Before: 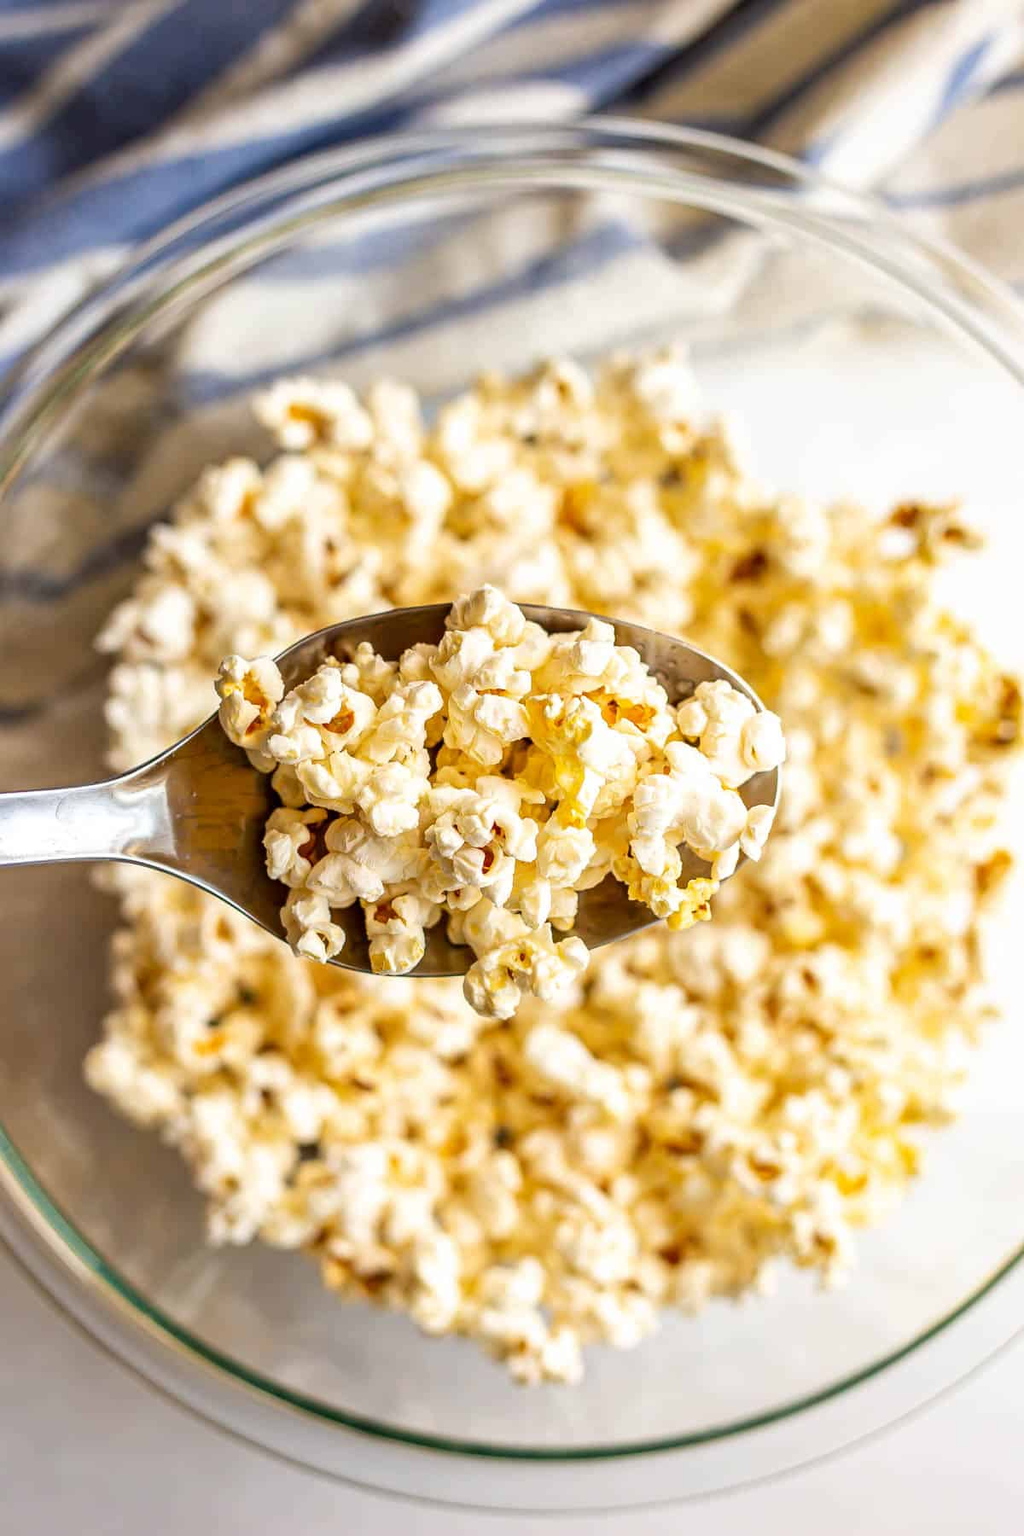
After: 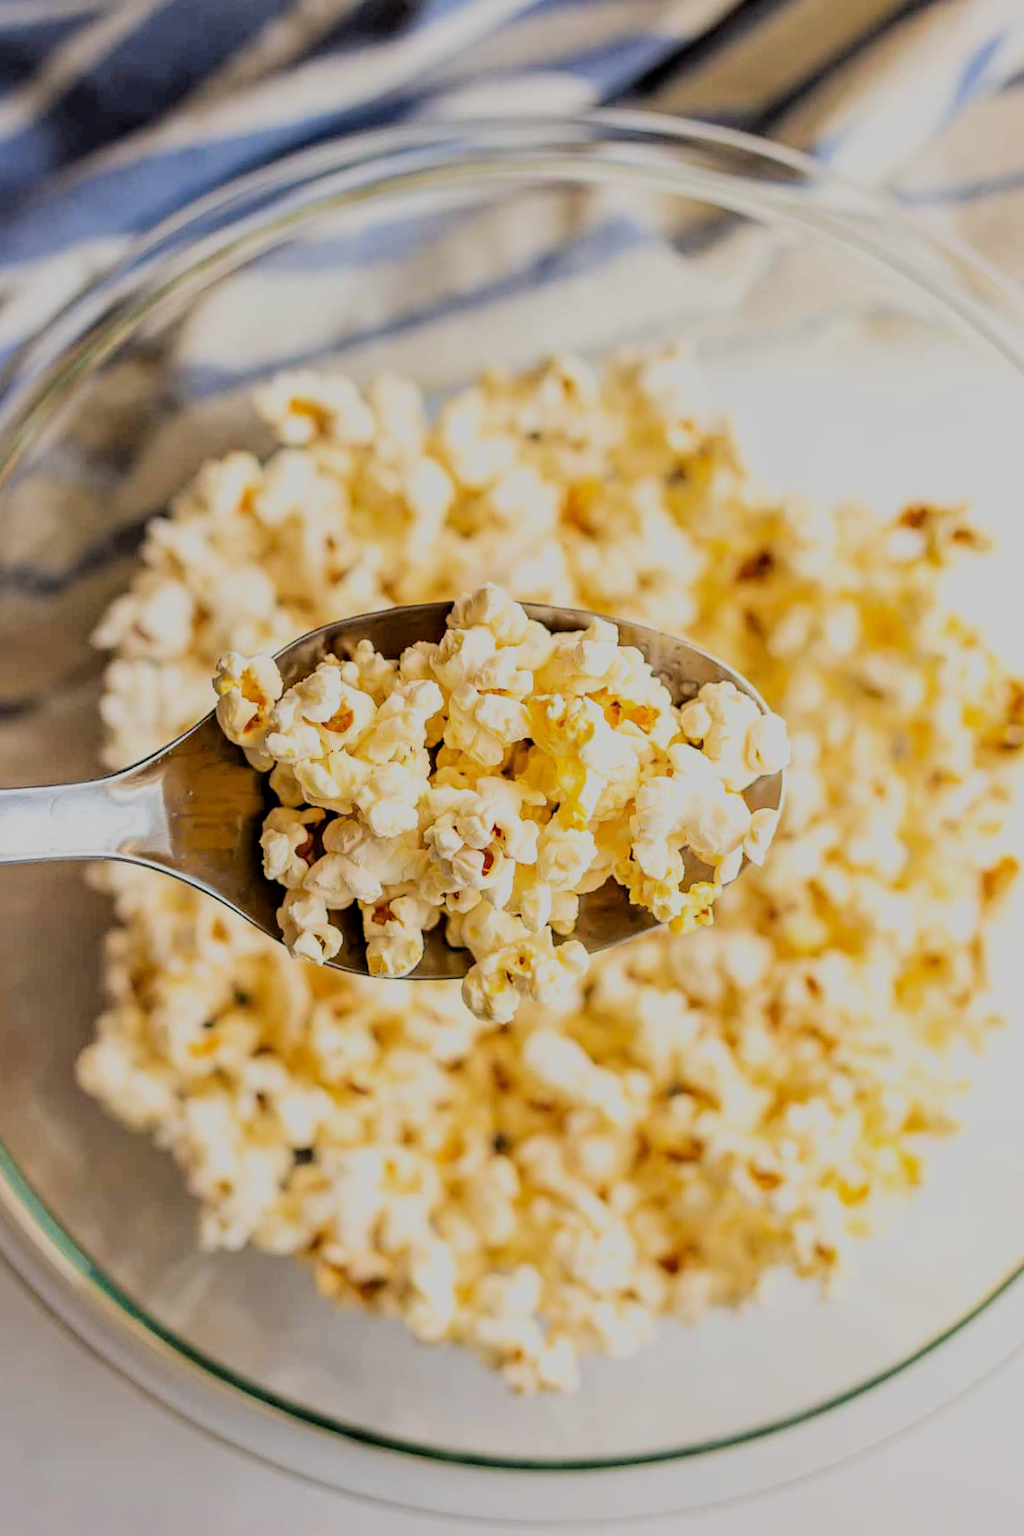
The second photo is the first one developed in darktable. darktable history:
filmic rgb: black relative exposure -6.15 EV, white relative exposure 6.96 EV, hardness 2.23, color science v6 (2022)
crop and rotate: angle -0.5°
tone equalizer: on, module defaults
